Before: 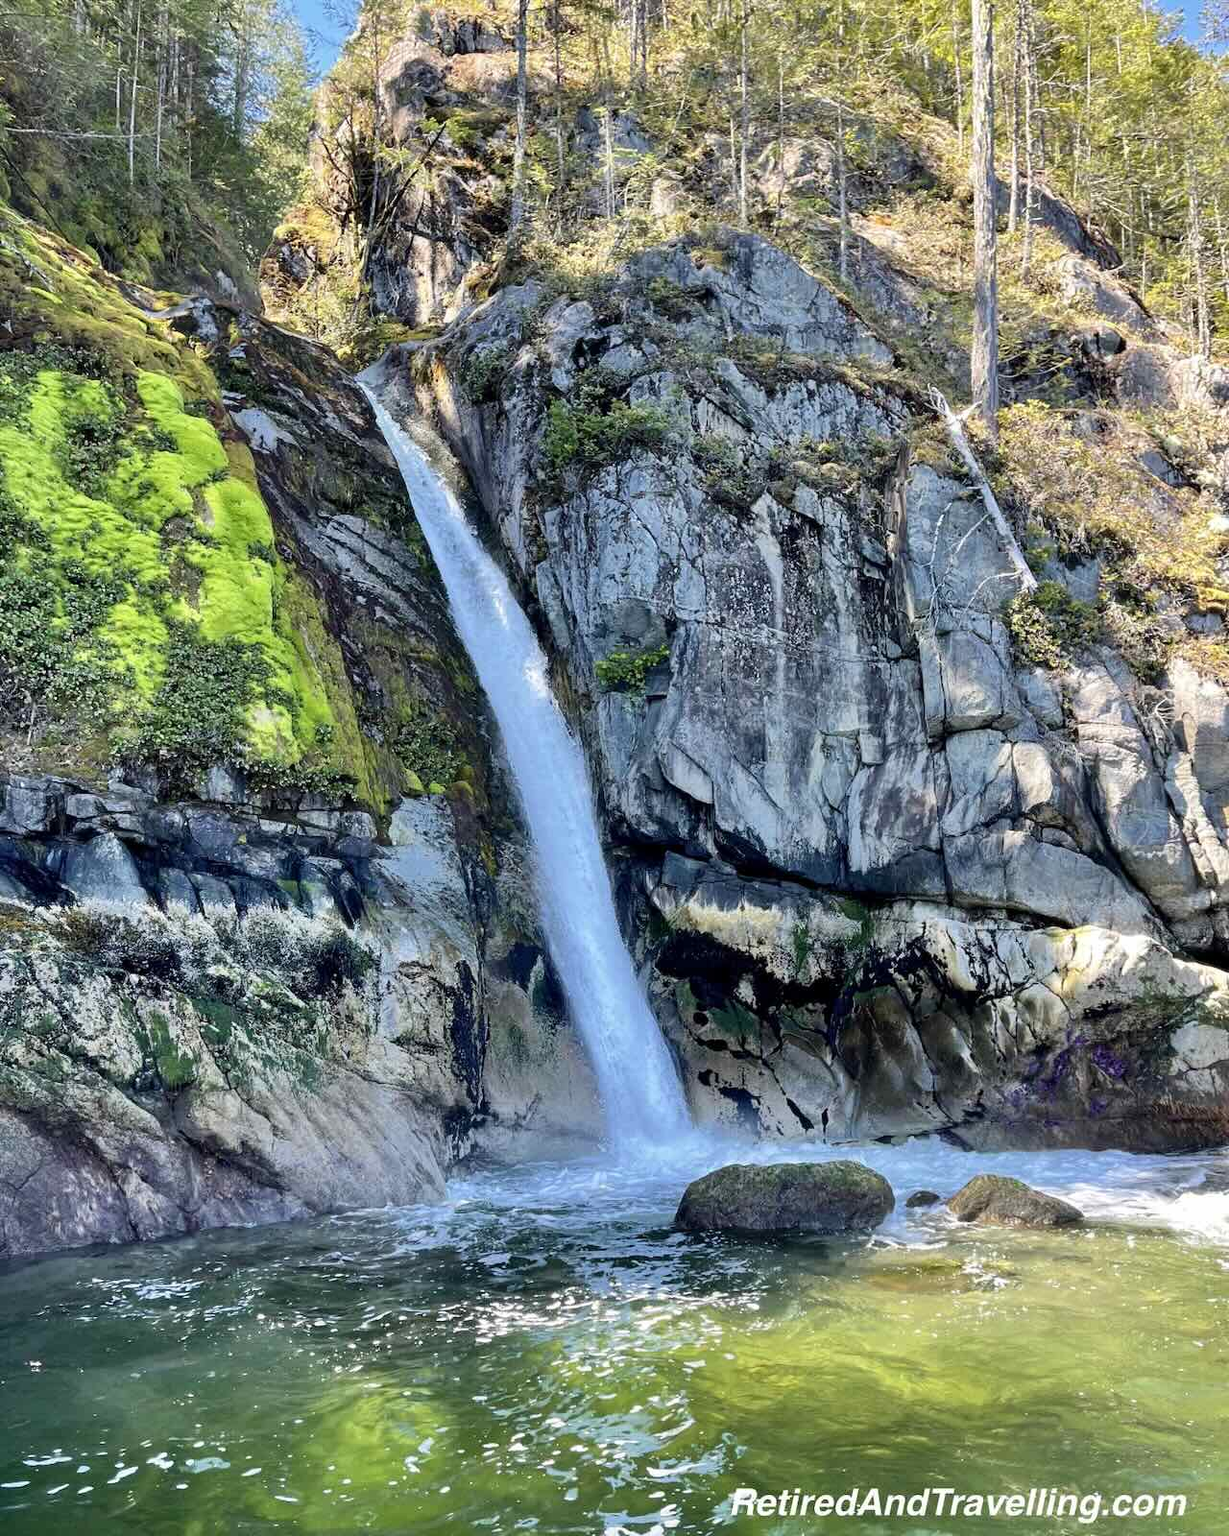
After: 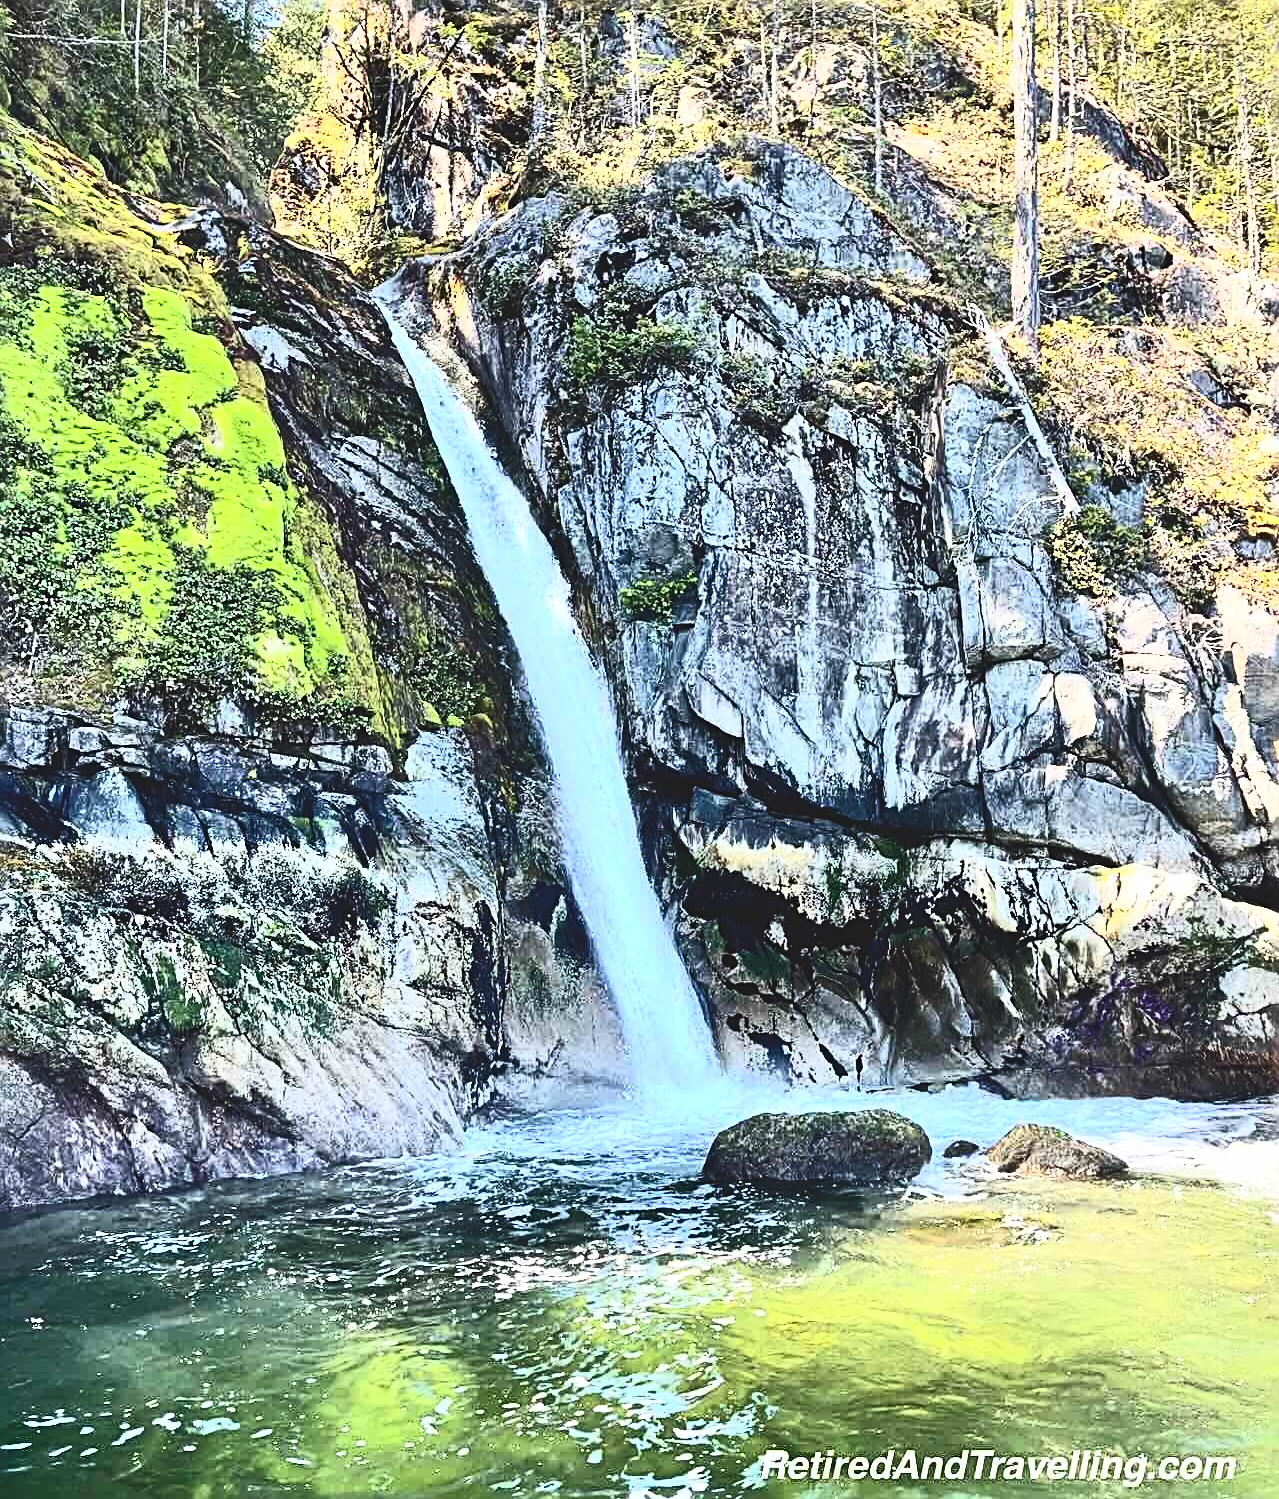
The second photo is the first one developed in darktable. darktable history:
crop and rotate: top 6.31%
exposure: black level correction -0.024, exposure -0.117 EV, compensate exposure bias true, compensate highlight preservation false
contrast brightness saturation: contrast 0.636, brightness 0.328, saturation 0.141
sharpen: radius 3.044, amount 0.759
